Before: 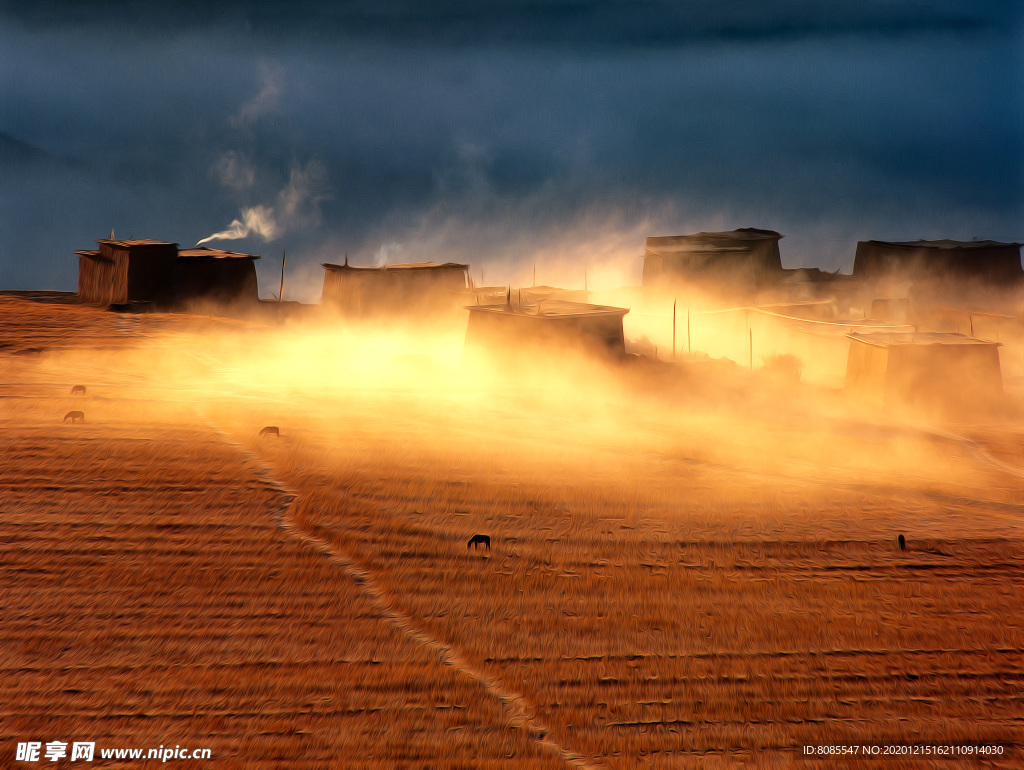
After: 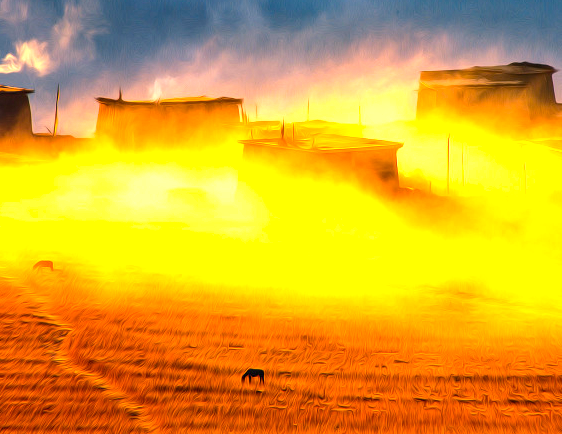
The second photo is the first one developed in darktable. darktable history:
crop and rotate: left 22.118%, top 21.677%, right 22.951%, bottom 21.911%
local contrast: on, module defaults
exposure: black level correction 0, exposure 1.299 EV, compensate highlight preservation false
color balance rgb: shadows lift › chroma 1.012%, shadows lift › hue 28.85°, power › luminance 1.723%, highlights gain › chroma 4.542%, highlights gain › hue 30.89°, perceptual saturation grading › global saturation 19.781%, global vibrance 40.146%
